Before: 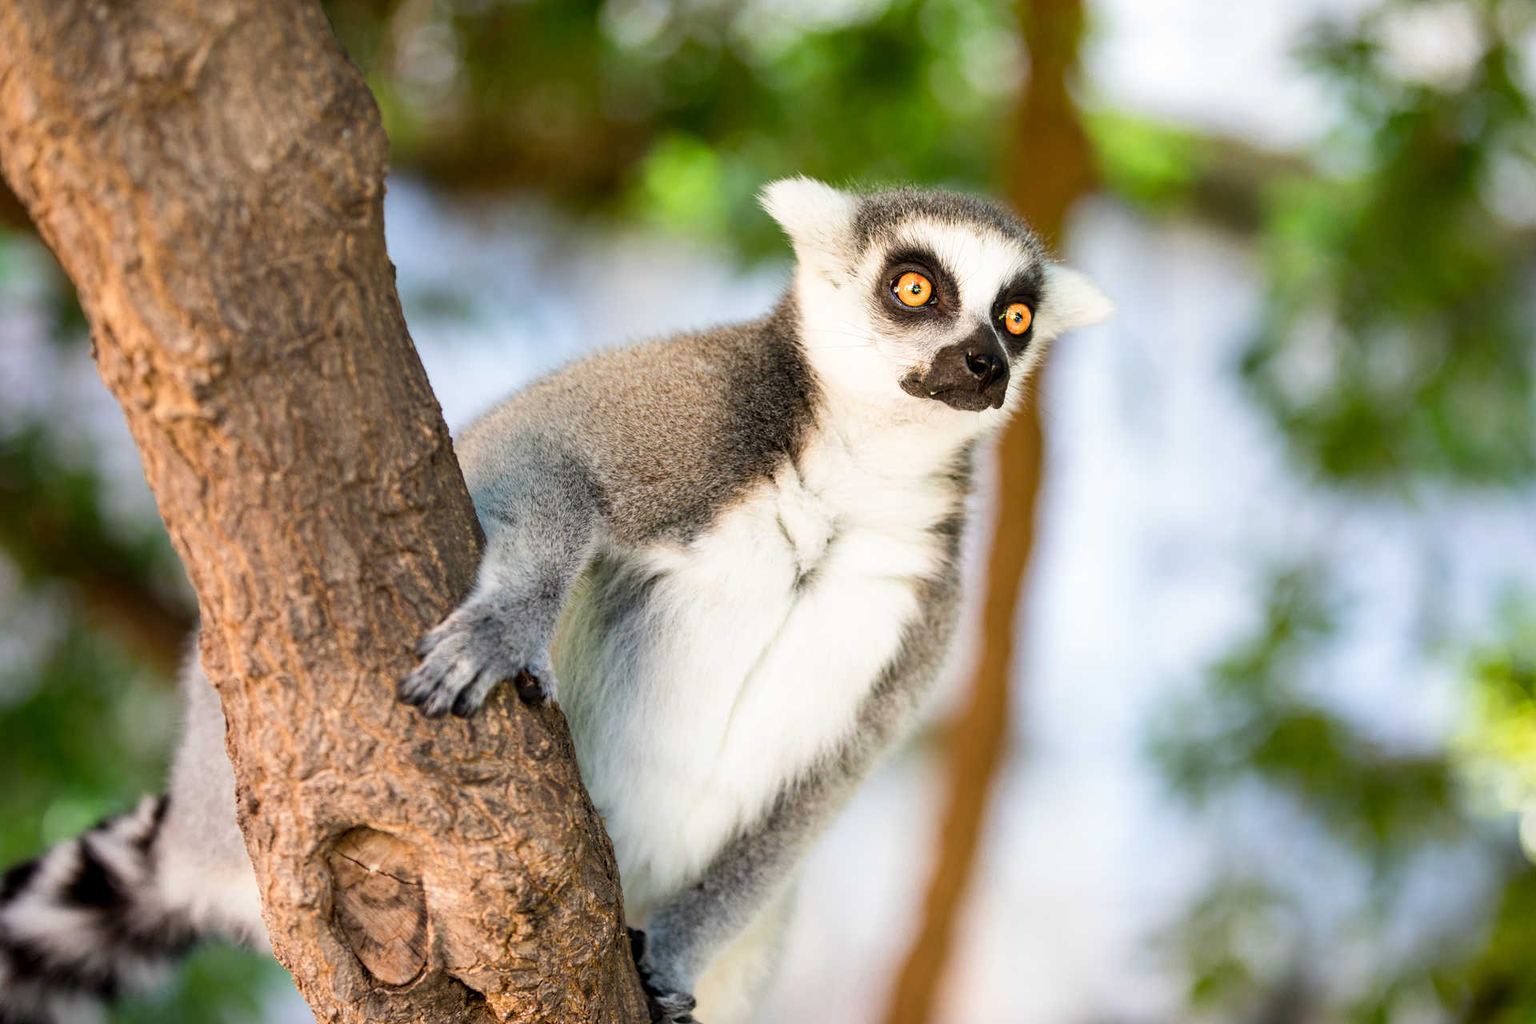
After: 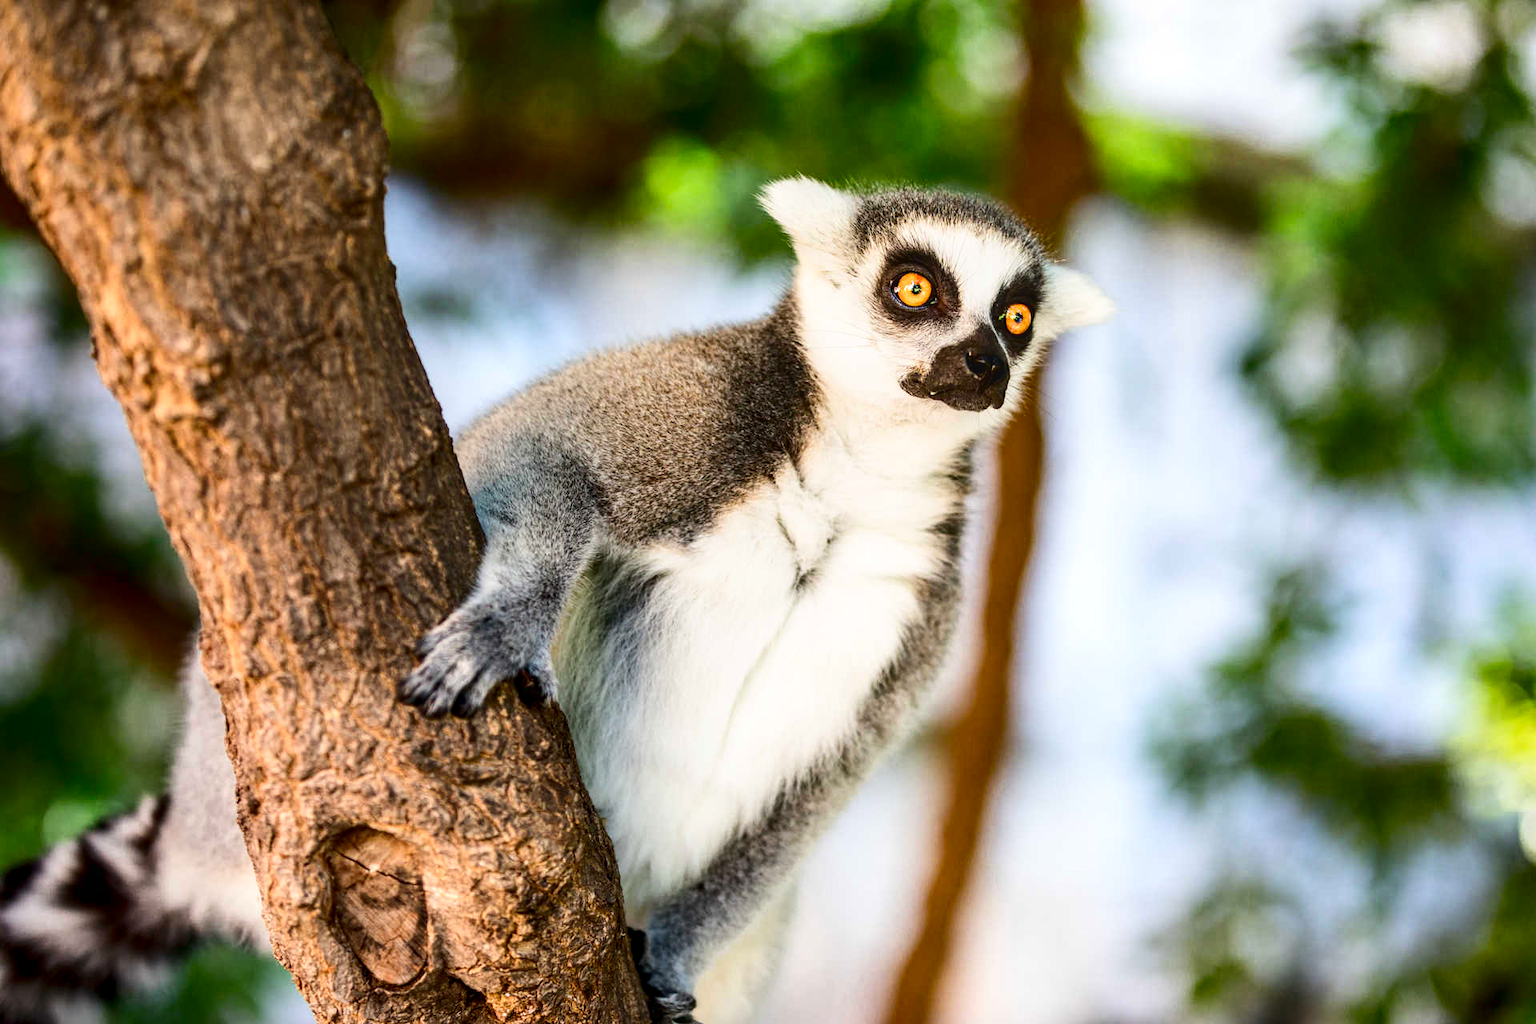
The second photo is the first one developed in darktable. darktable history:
local contrast: on, module defaults
contrast brightness saturation: contrast 0.21, brightness -0.11, saturation 0.21
